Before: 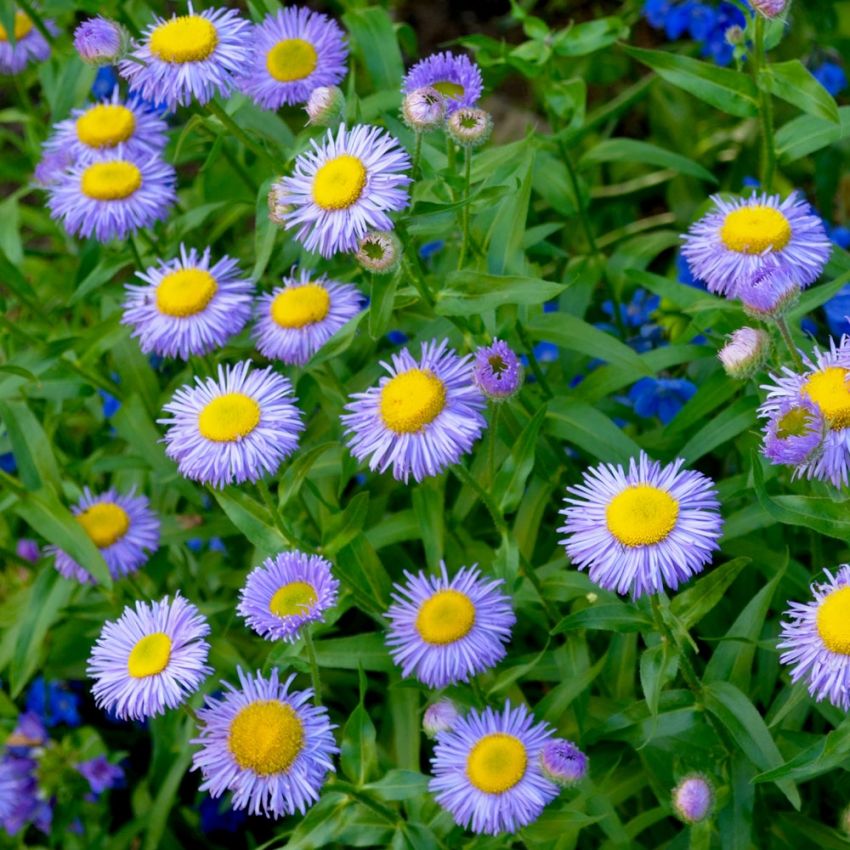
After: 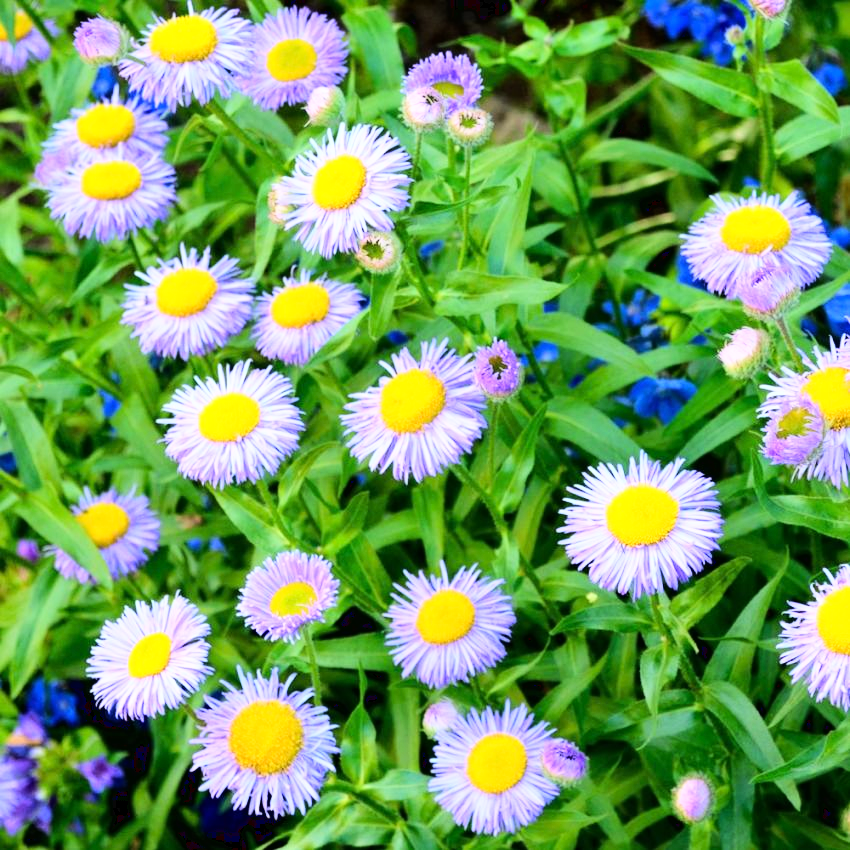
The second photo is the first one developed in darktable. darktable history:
base curve: curves: ch0 [(0, 0.003) (0.001, 0.002) (0.006, 0.004) (0.02, 0.022) (0.048, 0.086) (0.094, 0.234) (0.162, 0.431) (0.258, 0.629) (0.385, 0.8) (0.548, 0.918) (0.751, 0.988) (1, 1)]
